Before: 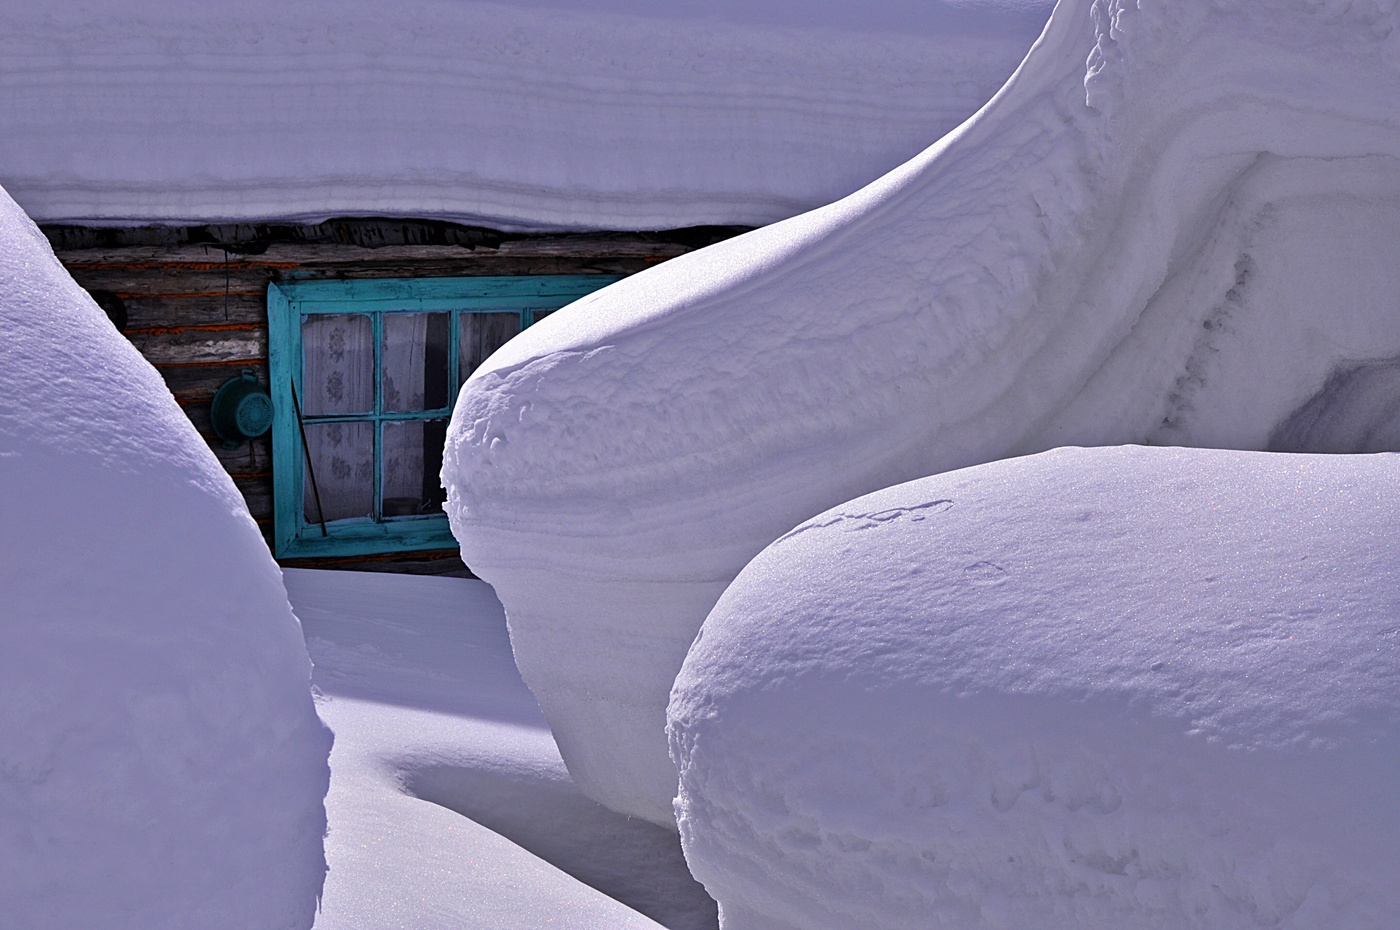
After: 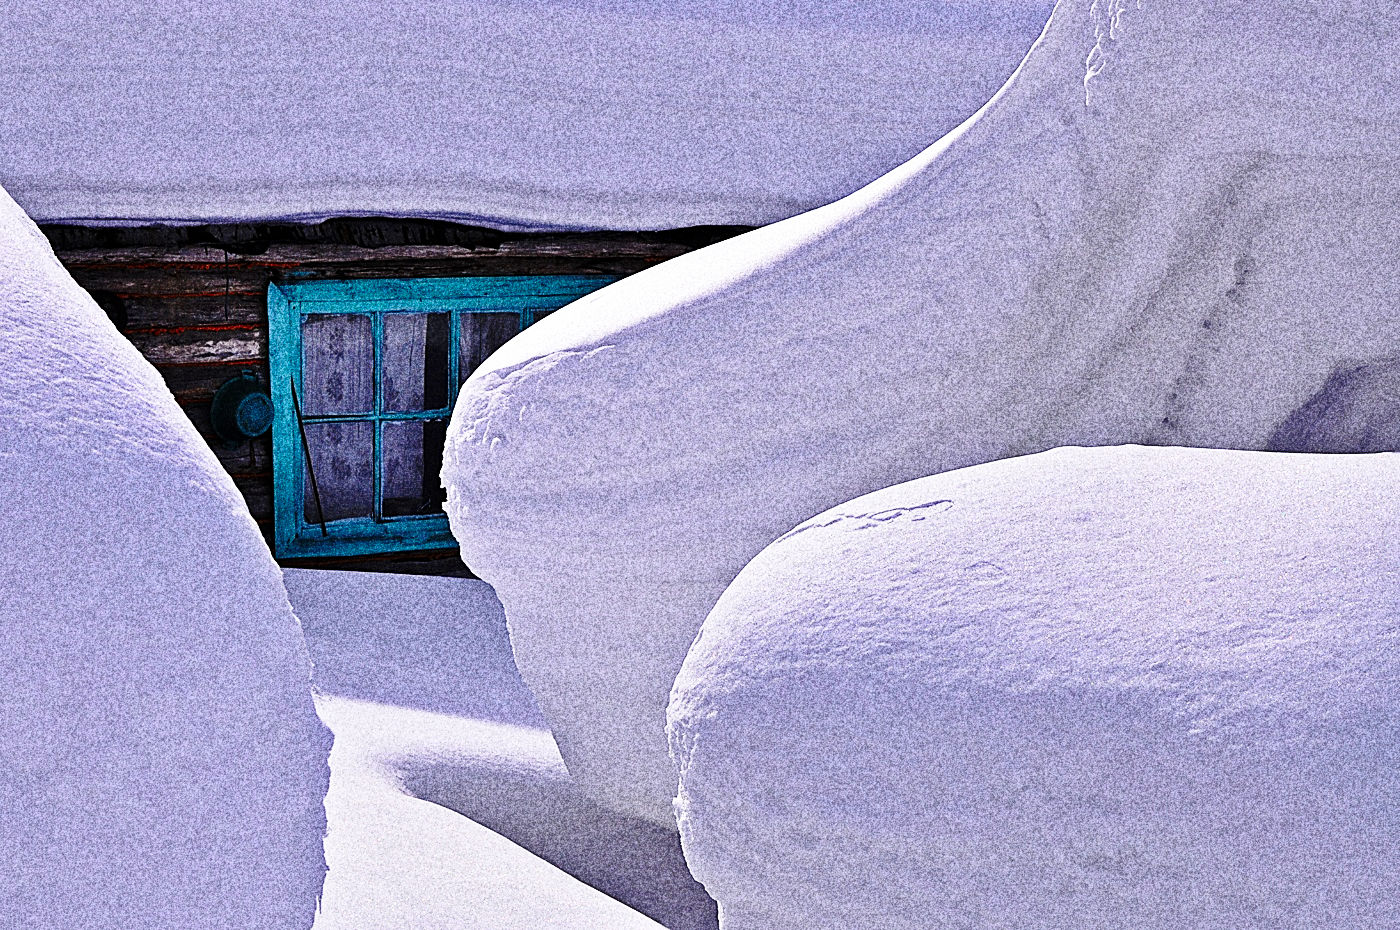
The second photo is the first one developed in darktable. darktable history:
grain: coarseness 30.02 ISO, strength 100%
base curve: curves: ch0 [(0, 0) (0.04, 0.03) (0.133, 0.232) (0.448, 0.748) (0.843, 0.968) (1, 1)], preserve colors none
sharpen: on, module defaults
